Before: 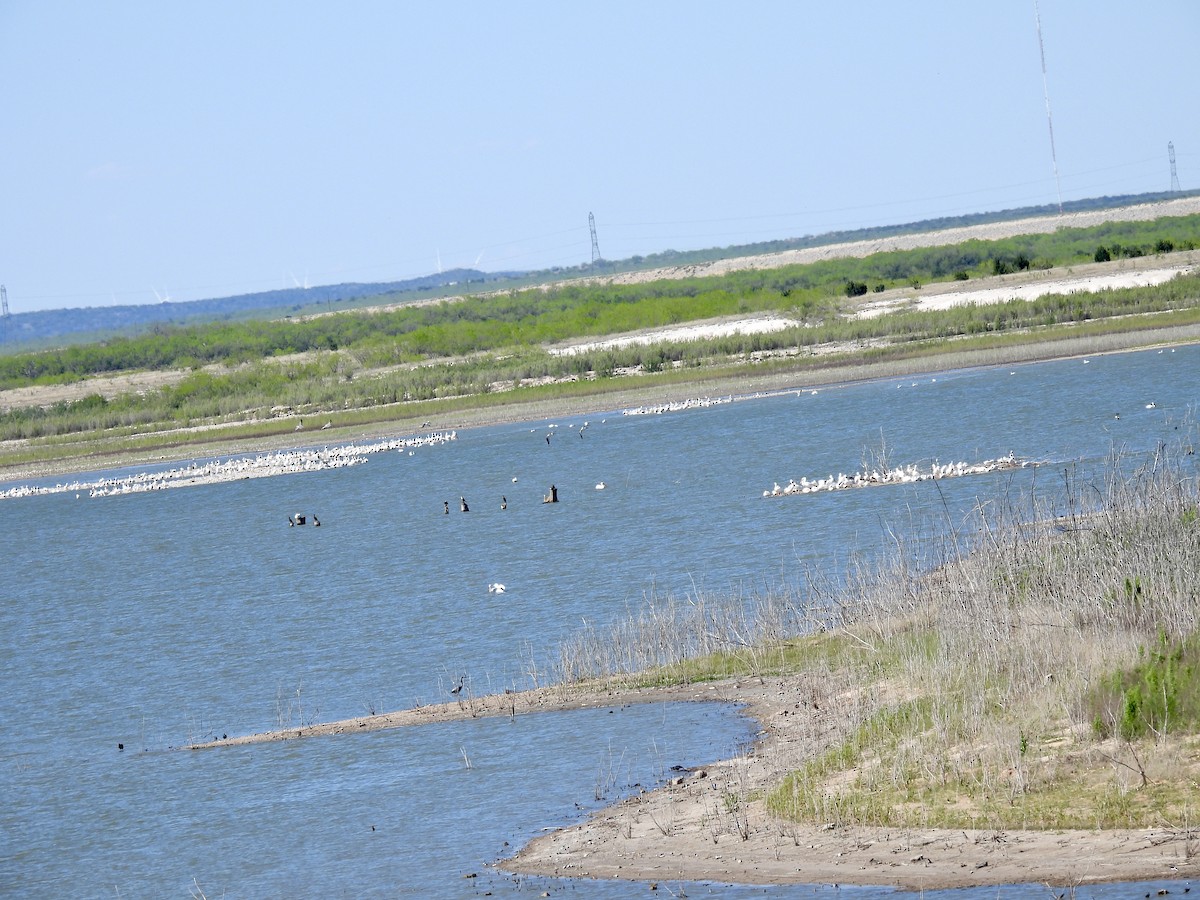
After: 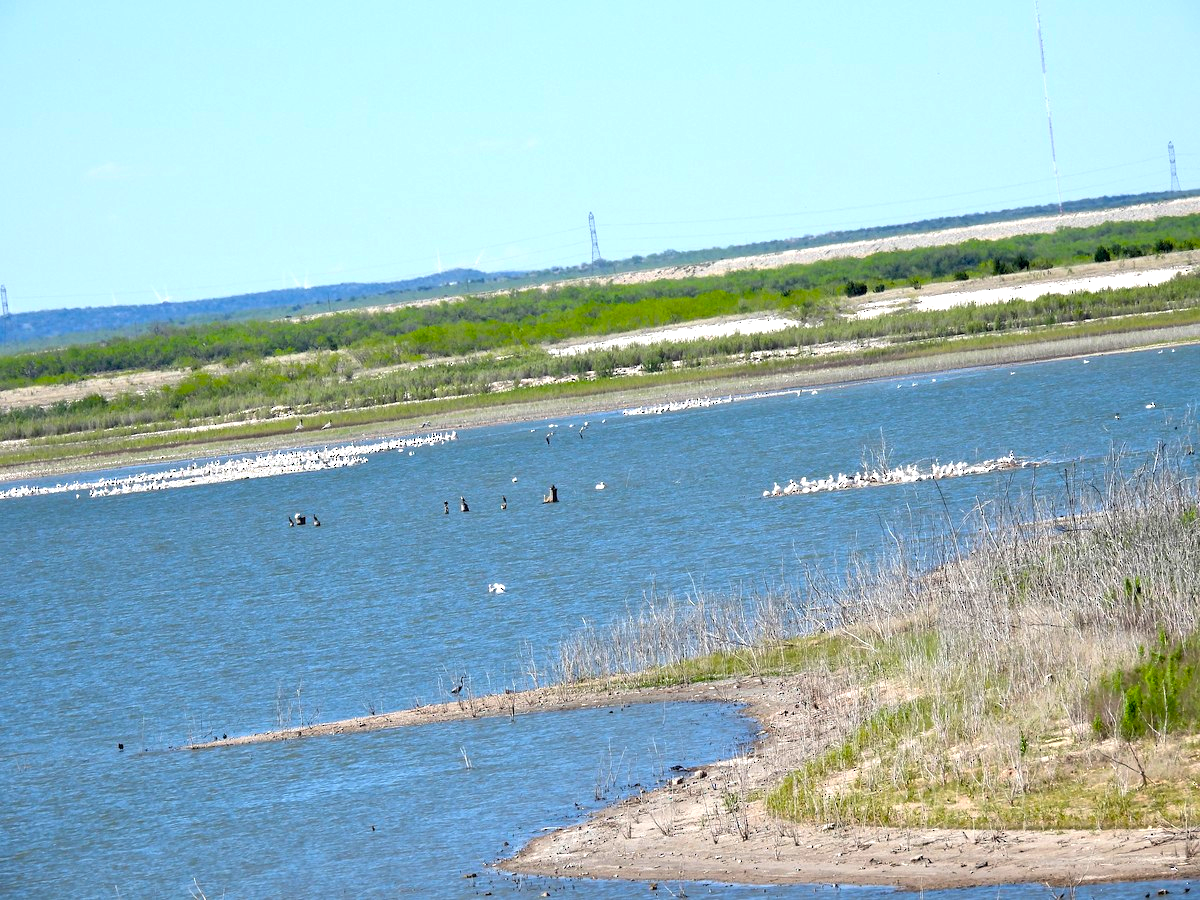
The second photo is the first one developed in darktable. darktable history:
color balance rgb: shadows fall-off 101.752%, perceptual saturation grading › global saturation 31.165%, perceptual brilliance grading › global brilliance 15.613%, perceptual brilliance grading › shadows -35.294%, mask middle-gray fulcrum 23.009%
